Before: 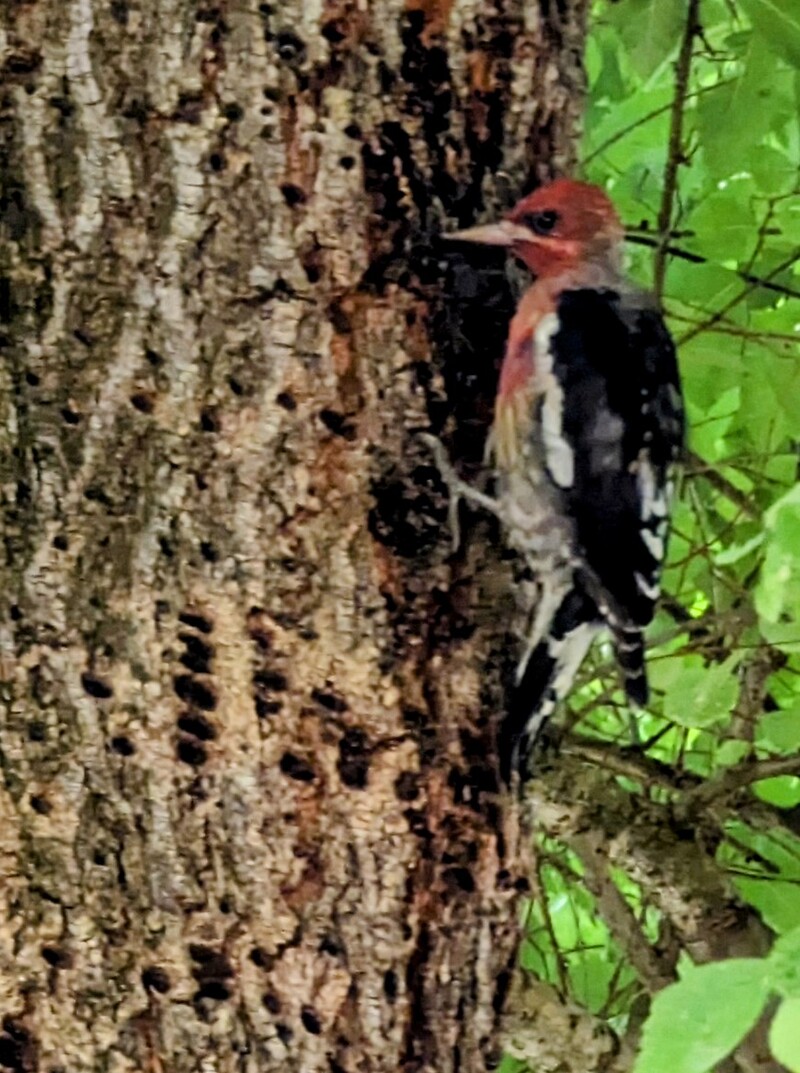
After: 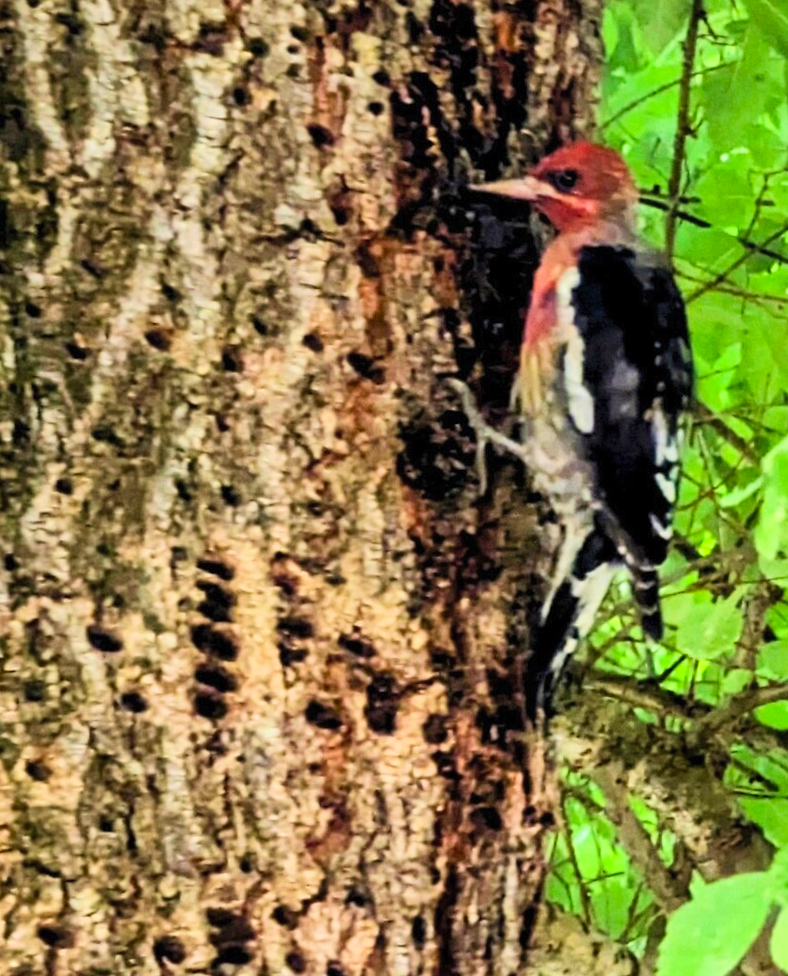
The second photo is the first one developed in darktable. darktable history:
rotate and perspective: rotation -0.013°, lens shift (vertical) -0.027, lens shift (horizontal) 0.178, crop left 0.016, crop right 0.989, crop top 0.082, crop bottom 0.918
contrast brightness saturation: contrast 0.24, brightness 0.26, saturation 0.39
velvia: on, module defaults
